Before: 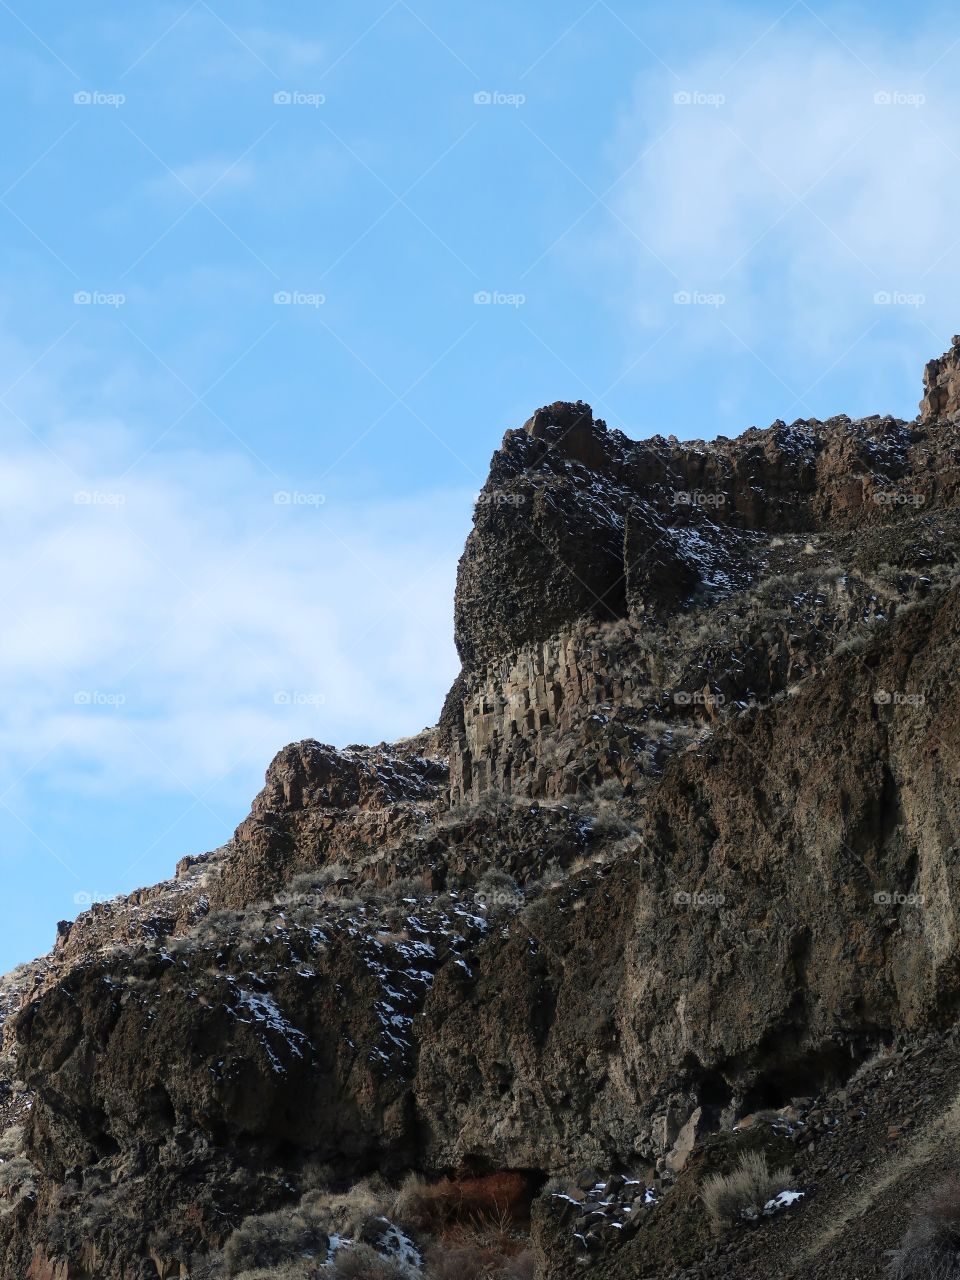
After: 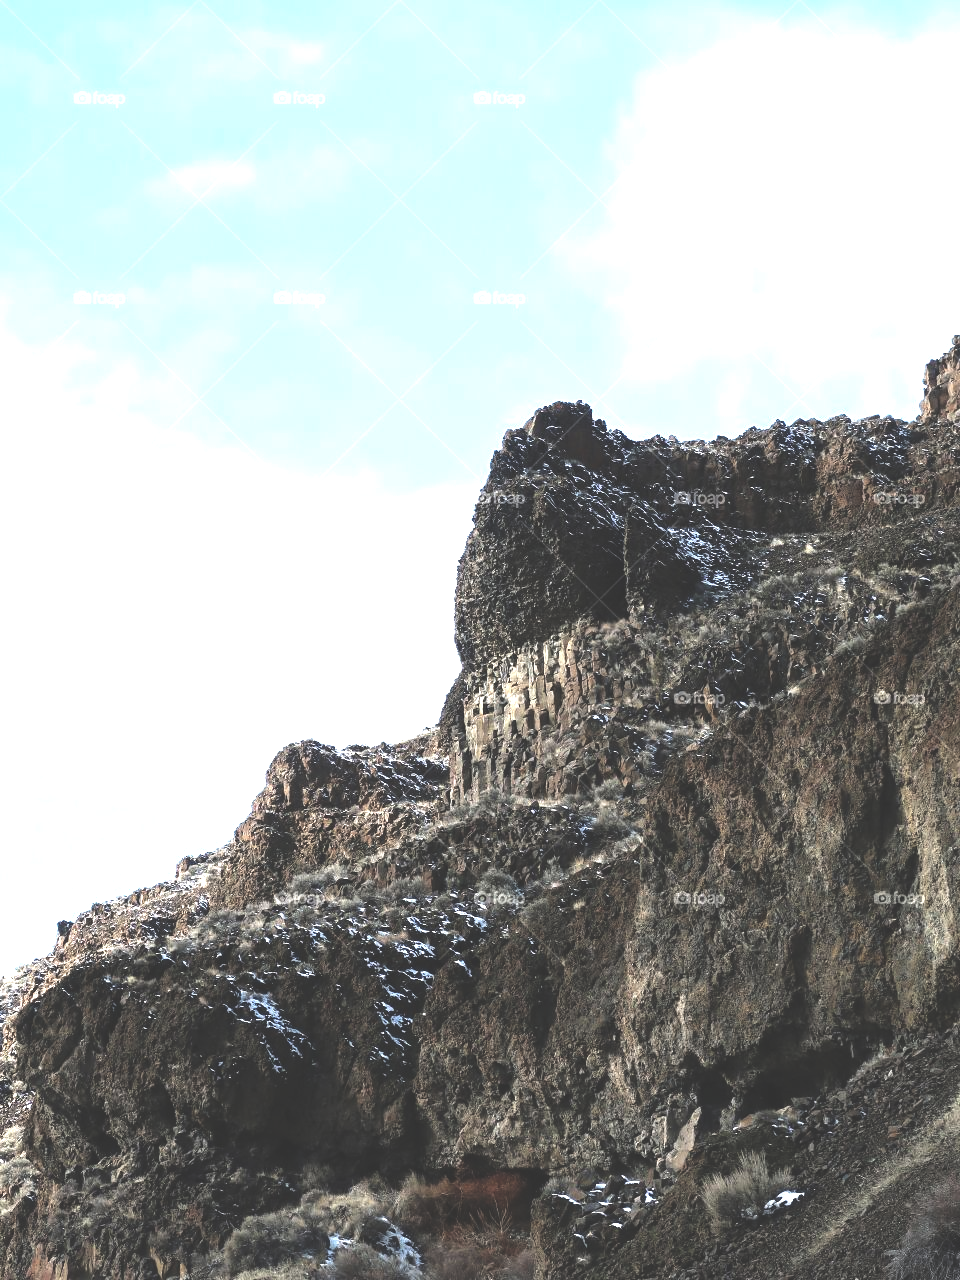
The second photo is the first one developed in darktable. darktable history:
exposure: black level correction -0.023, exposure 1.398 EV, compensate highlight preservation false
levels: gray 50.79%, levels [0.029, 0.545, 0.971]
